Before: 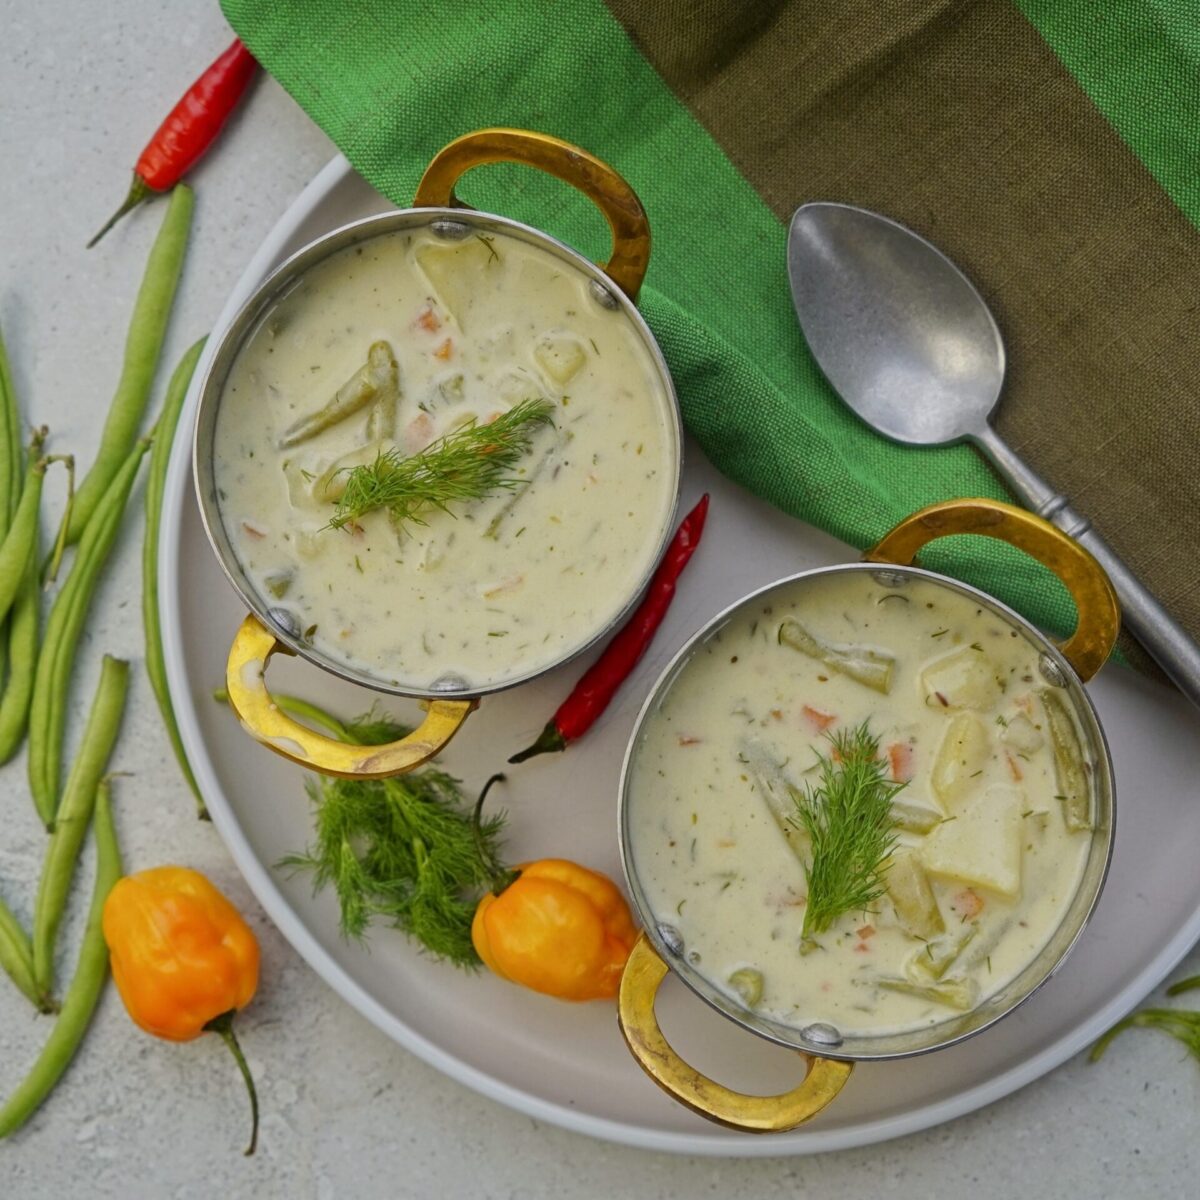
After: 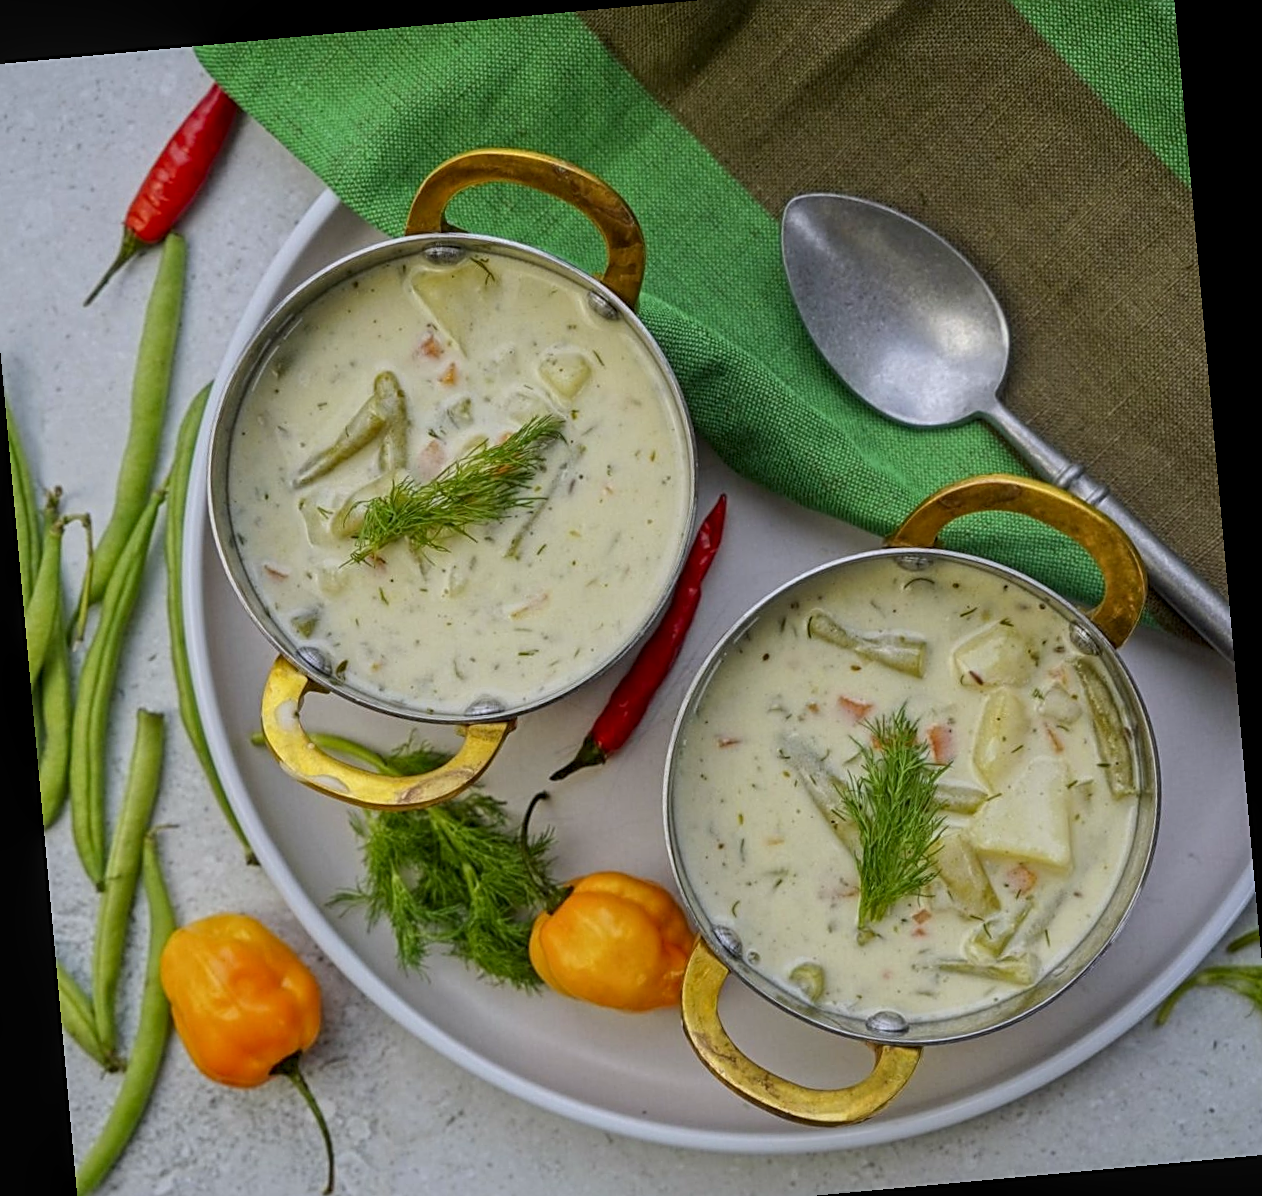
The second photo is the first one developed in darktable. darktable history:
crop: left 1.964%, top 3.251%, right 1.122%, bottom 4.933%
white balance: red 0.984, blue 1.059
local contrast: on, module defaults
rotate and perspective: rotation -5.2°, automatic cropping off
sharpen: on, module defaults
